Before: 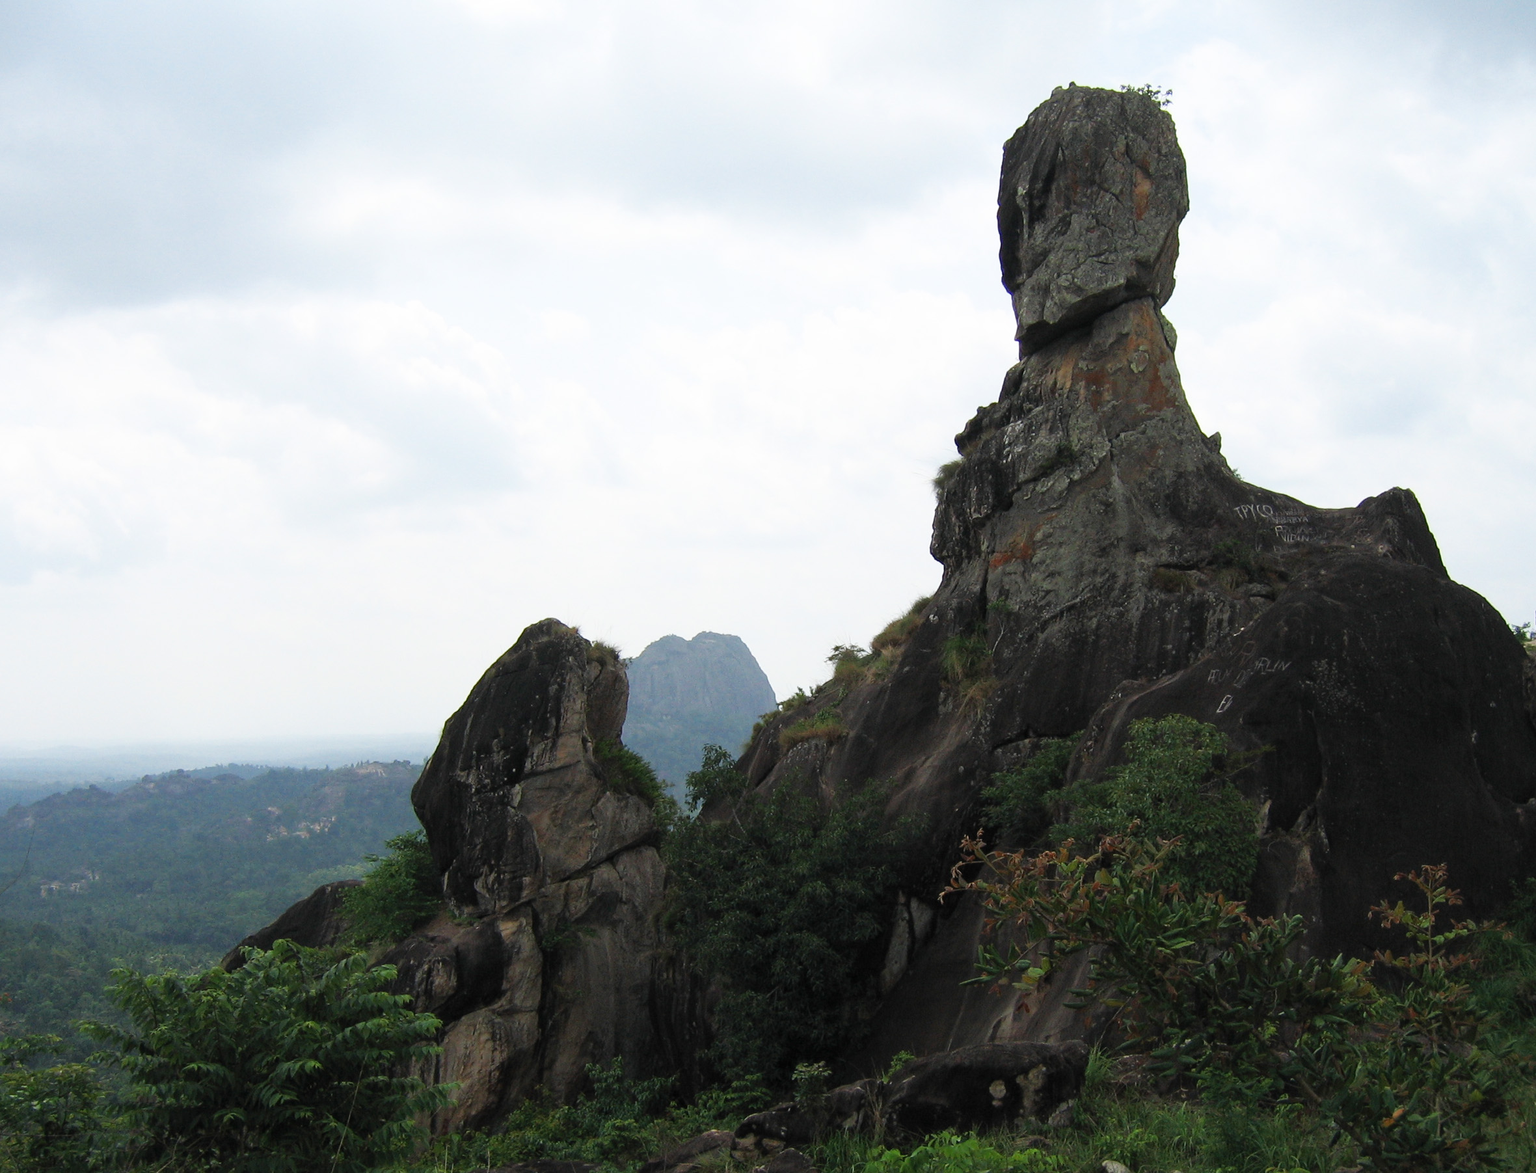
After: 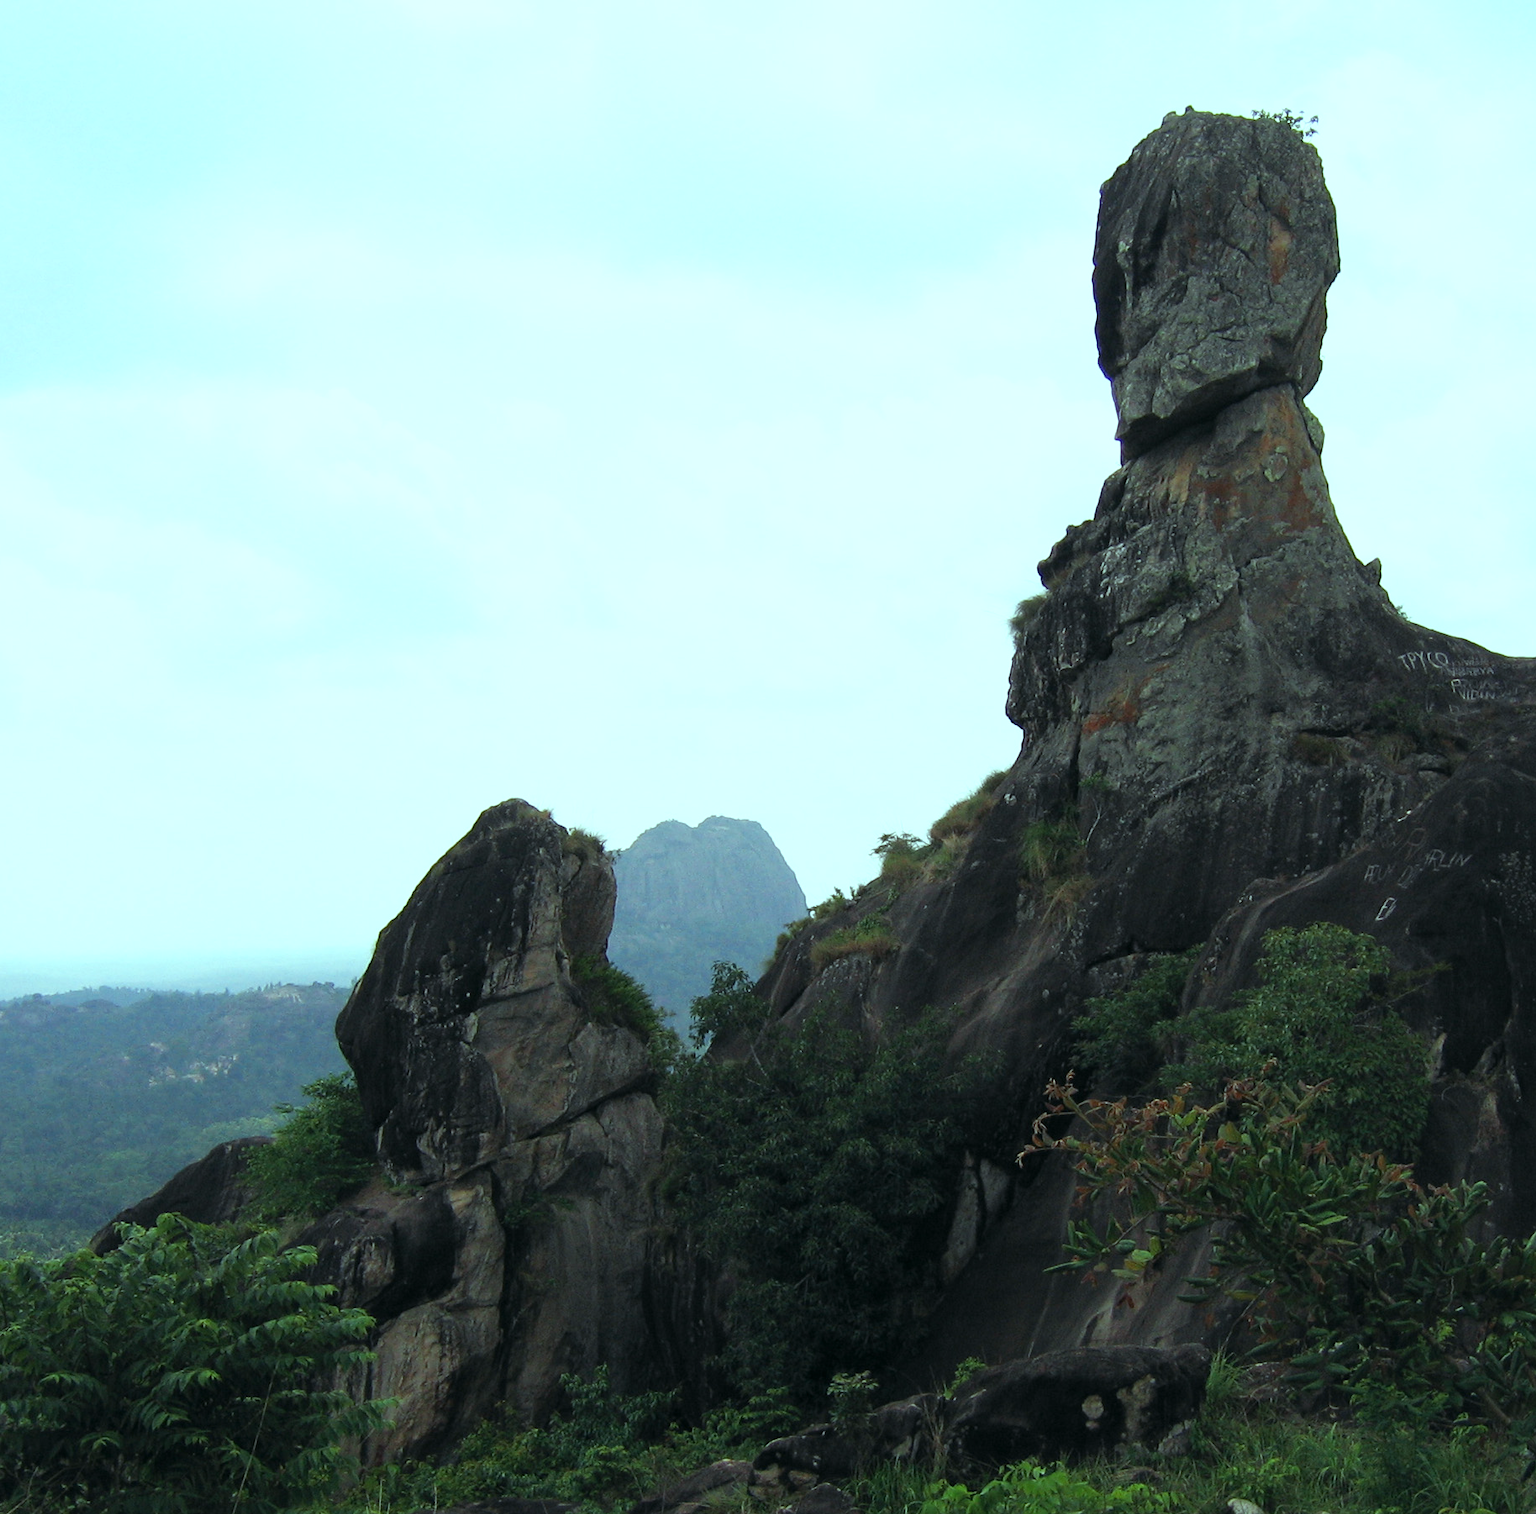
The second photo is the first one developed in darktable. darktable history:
color balance: mode lift, gamma, gain (sRGB), lift [0.997, 0.979, 1.021, 1.011], gamma [1, 1.084, 0.916, 0.998], gain [1, 0.87, 1.13, 1.101], contrast 4.55%, contrast fulcrum 38.24%, output saturation 104.09%
crop: left 9.88%, right 12.664%
